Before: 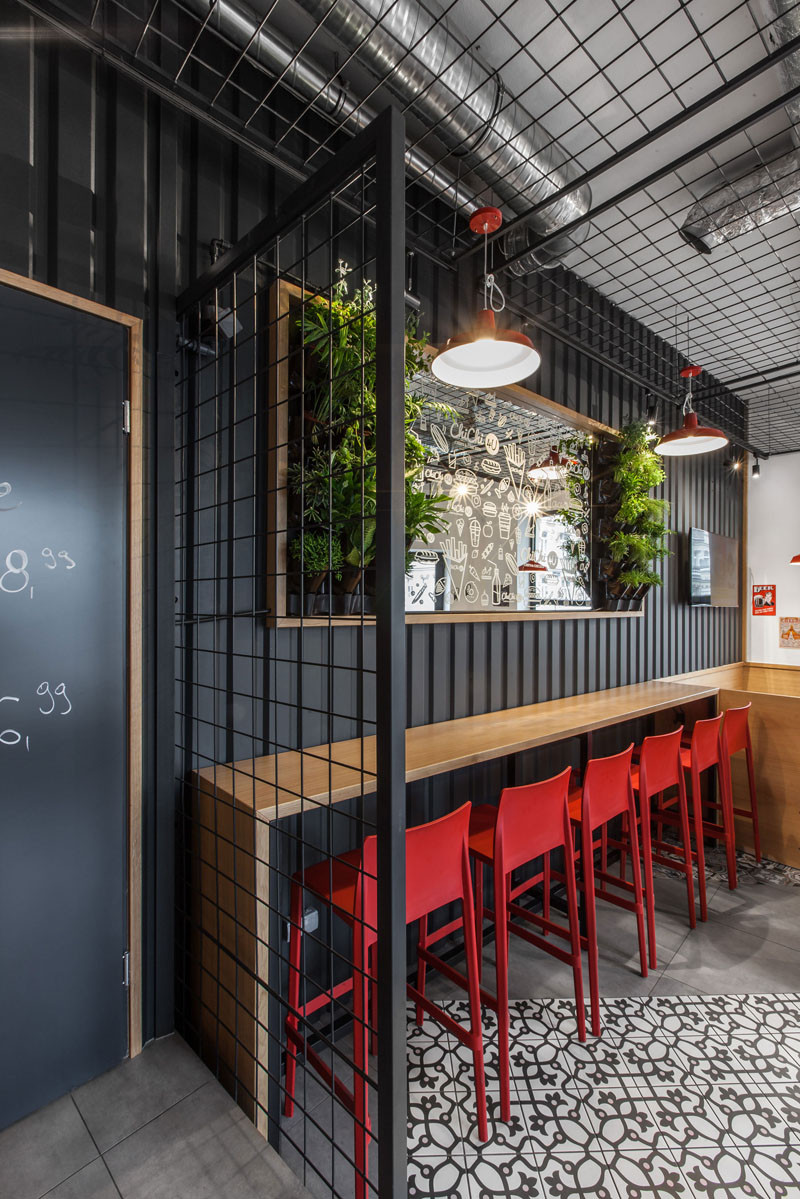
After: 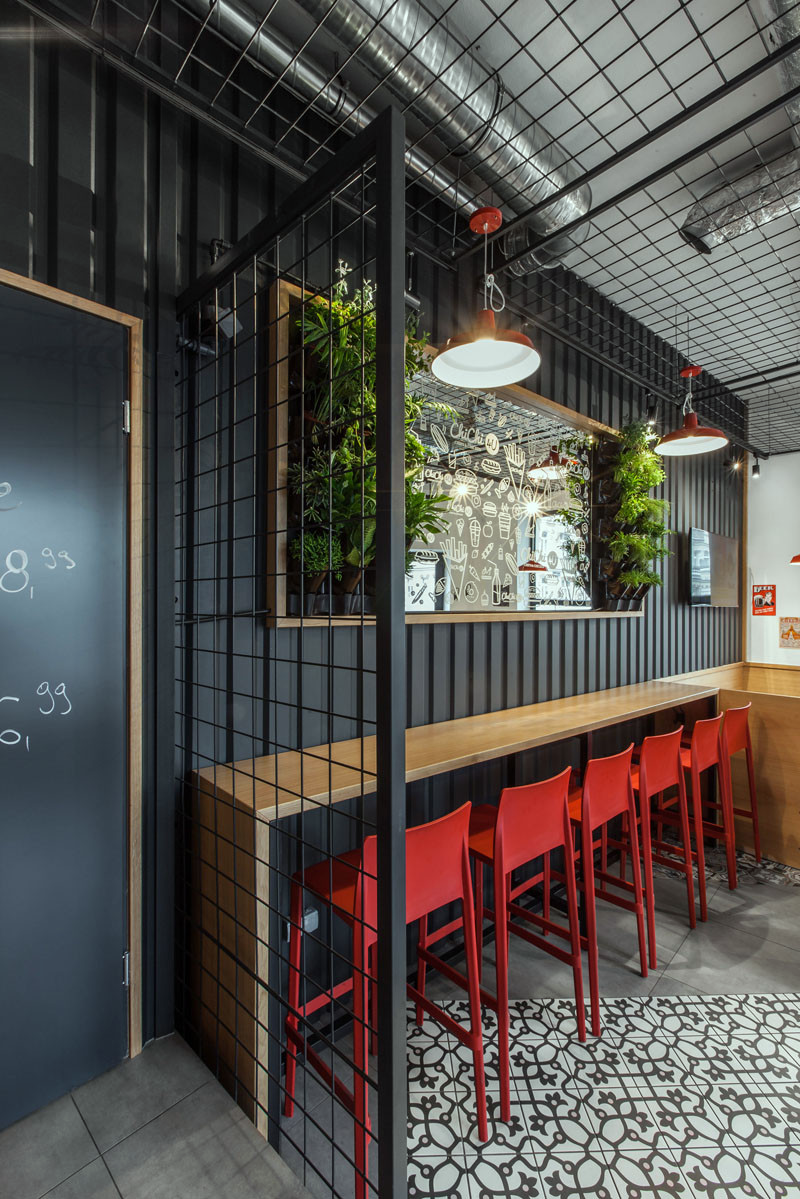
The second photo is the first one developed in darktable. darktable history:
color correction: highlights a* -6.44, highlights b* 0.521
